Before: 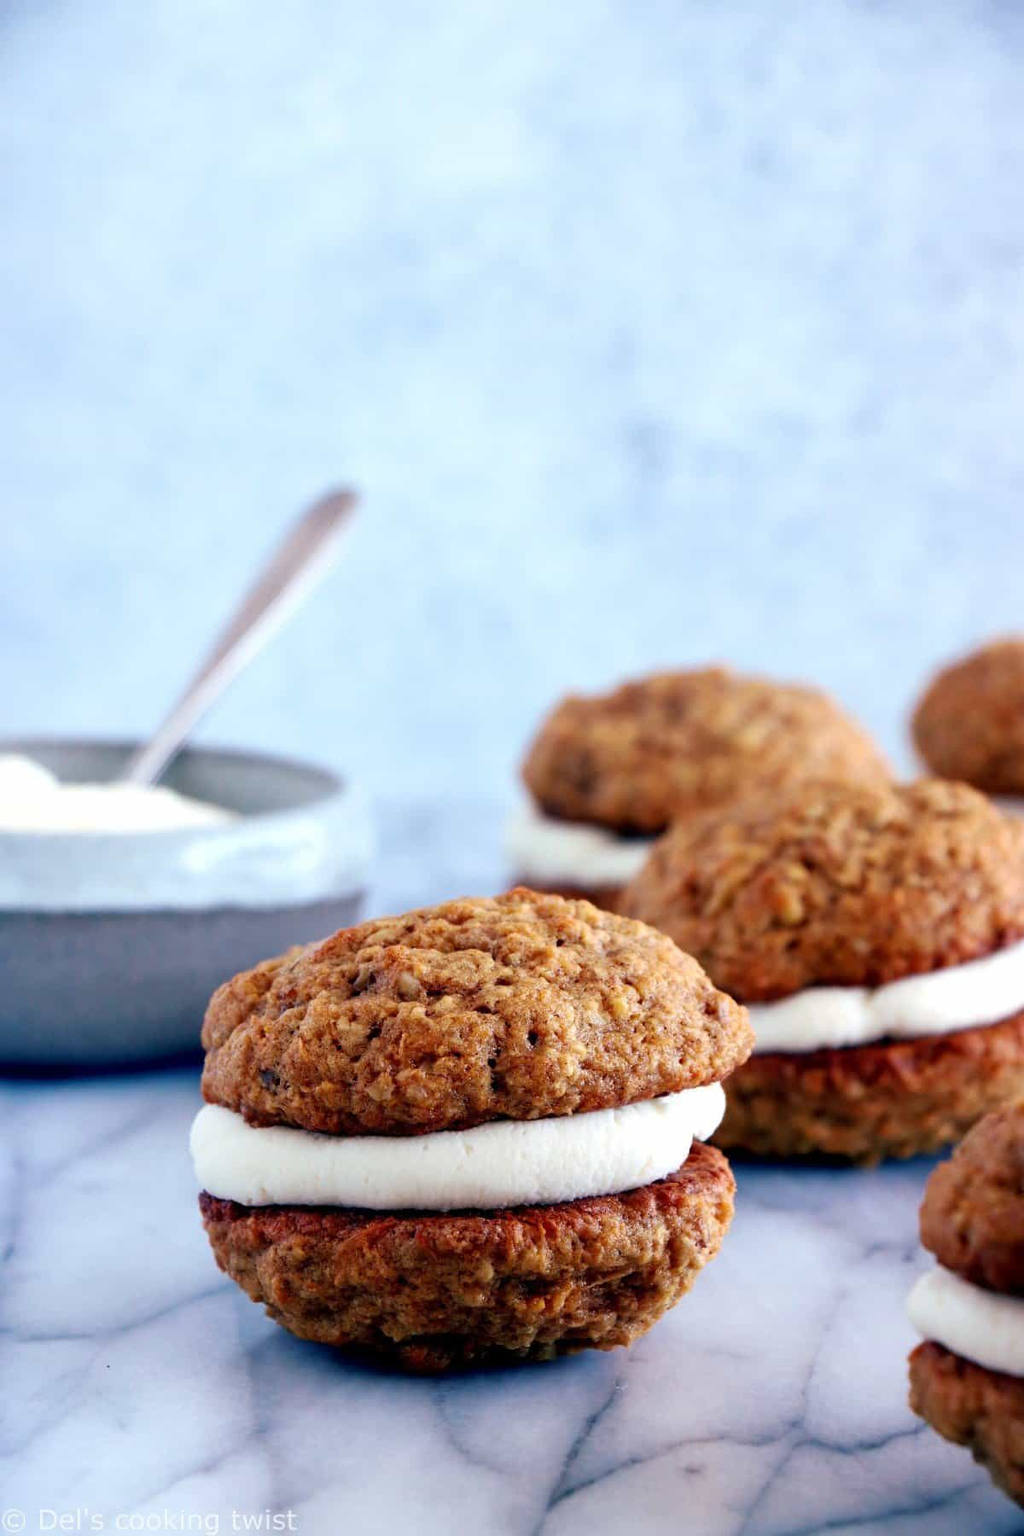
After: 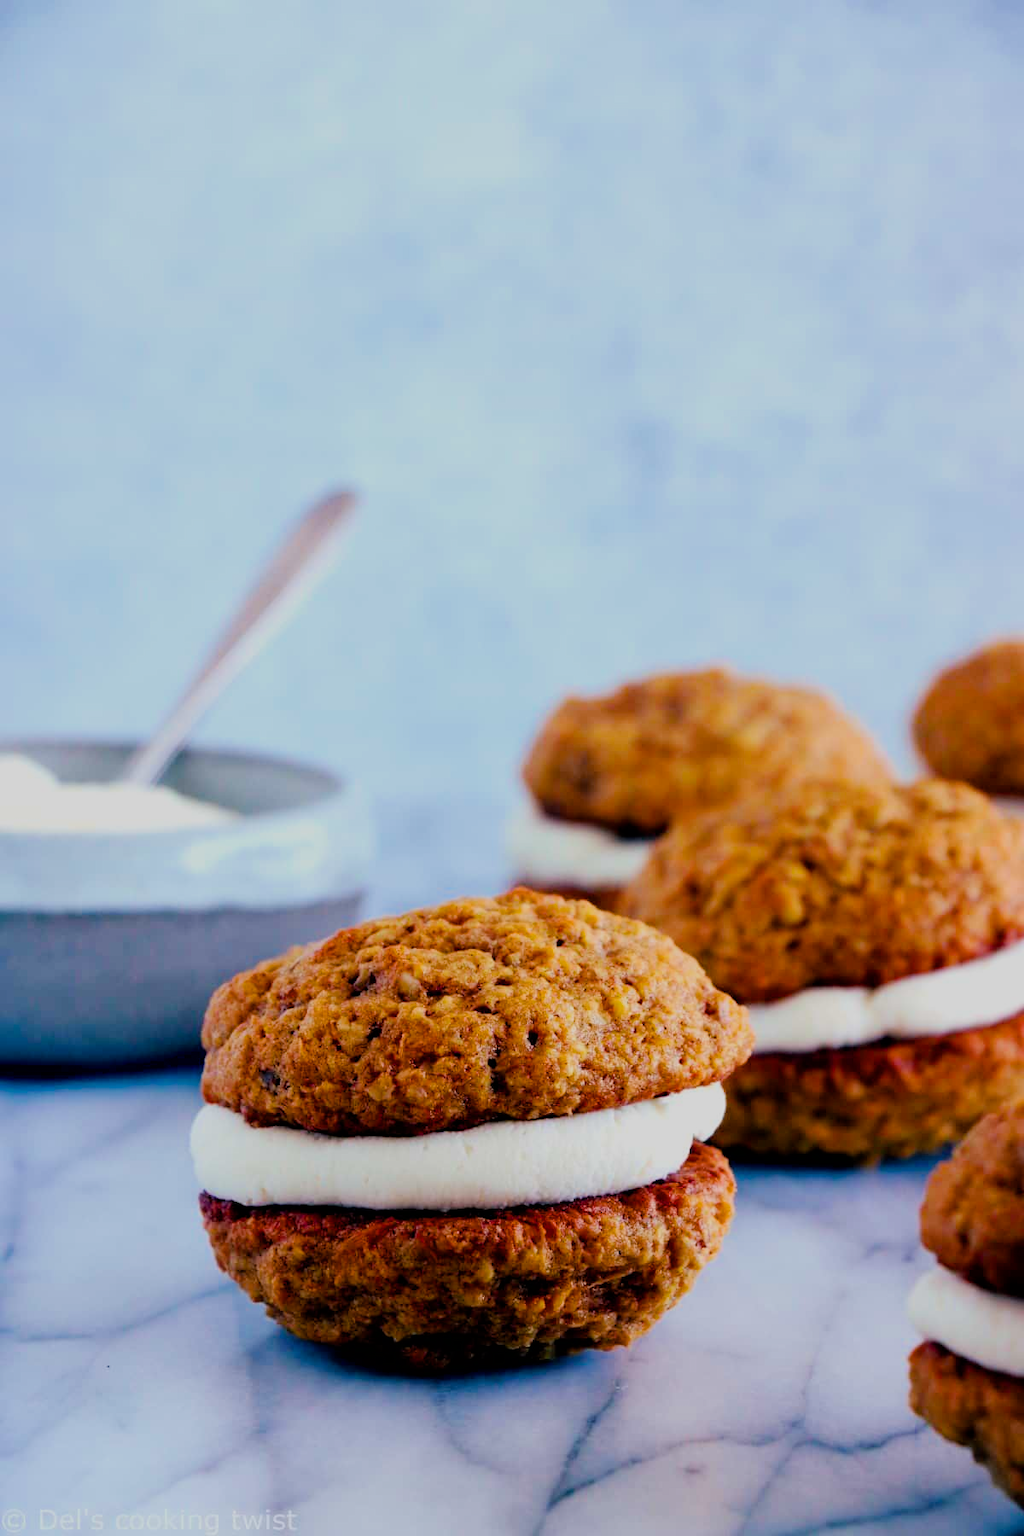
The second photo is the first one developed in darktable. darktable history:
filmic rgb: black relative exposure -7.65 EV, white relative exposure 4.56 EV, hardness 3.61
color balance rgb: linear chroma grading › global chroma 15%, perceptual saturation grading › global saturation 30%
